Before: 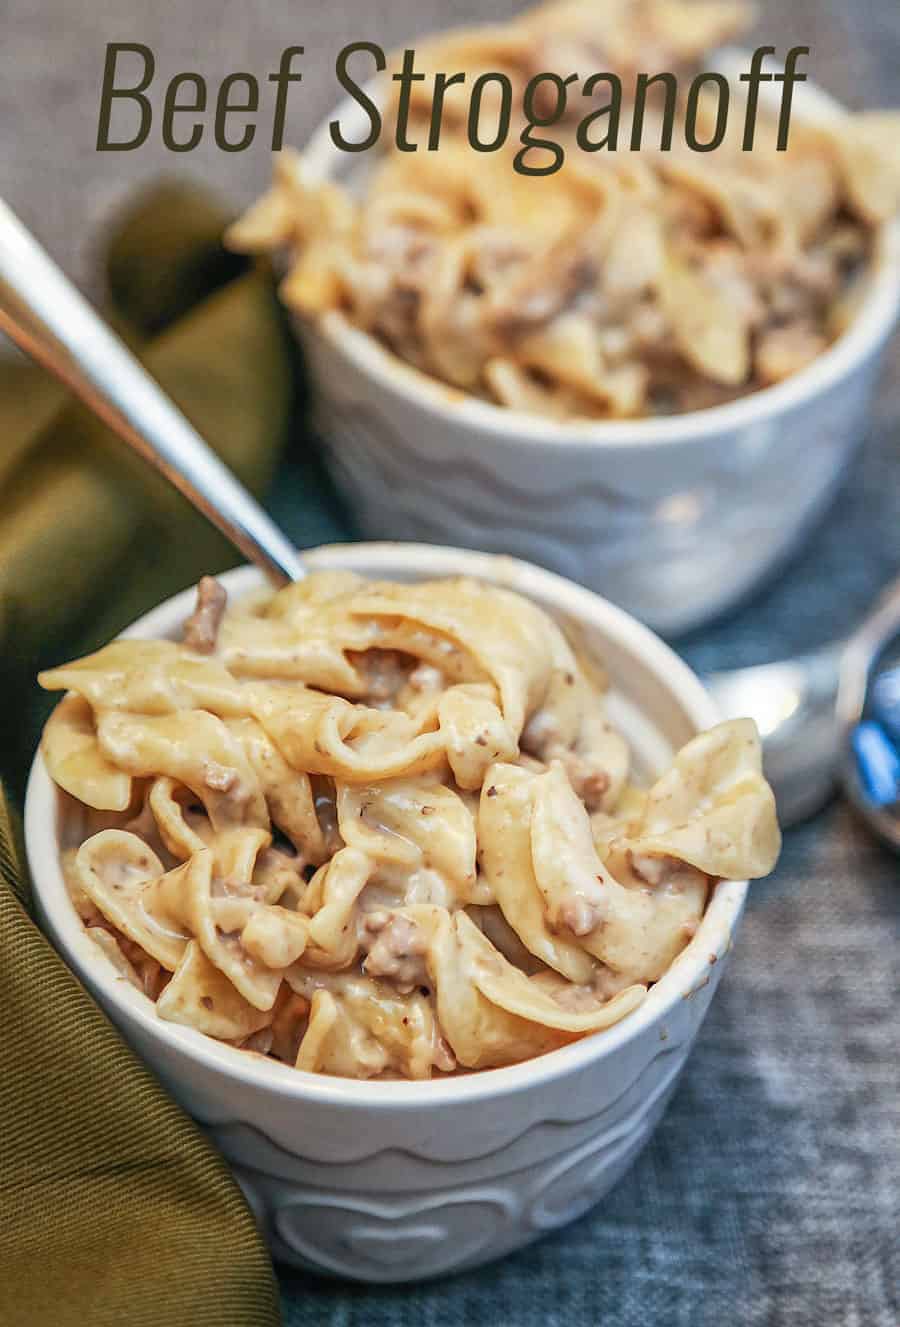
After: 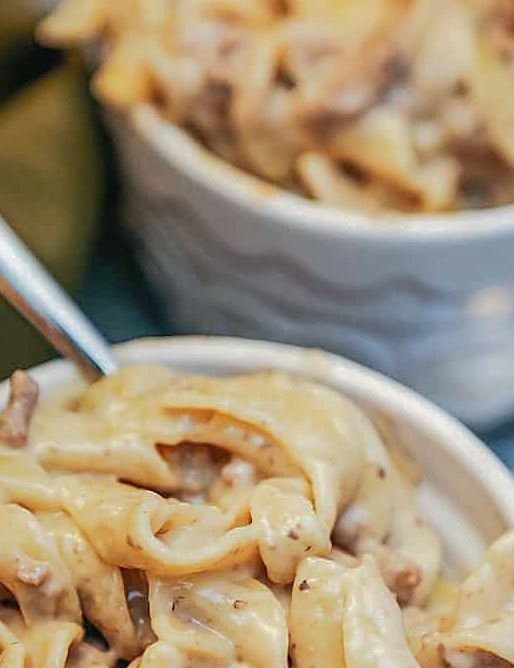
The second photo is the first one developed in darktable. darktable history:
tone curve: curves: ch0 [(0, 0) (0.003, 0.003) (0.011, 0.011) (0.025, 0.025) (0.044, 0.044) (0.069, 0.068) (0.1, 0.098) (0.136, 0.134) (0.177, 0.175) (0.224, 0.221) (0.277, 0.273) (0.335, 0.33) (0.399, 0.393) (0.468, 0.461) (0.543, 0.534) (0.623, 0.614) (0.709, 0.69) (0.801, 0.752) (0.898, 0.835) (1, 1)], color space Lab, independent channels, preserve colors none
sharpen: amount 0.201
crop: left 20.925%, top 15.595%, right 21.87%, bottom 34.06%
